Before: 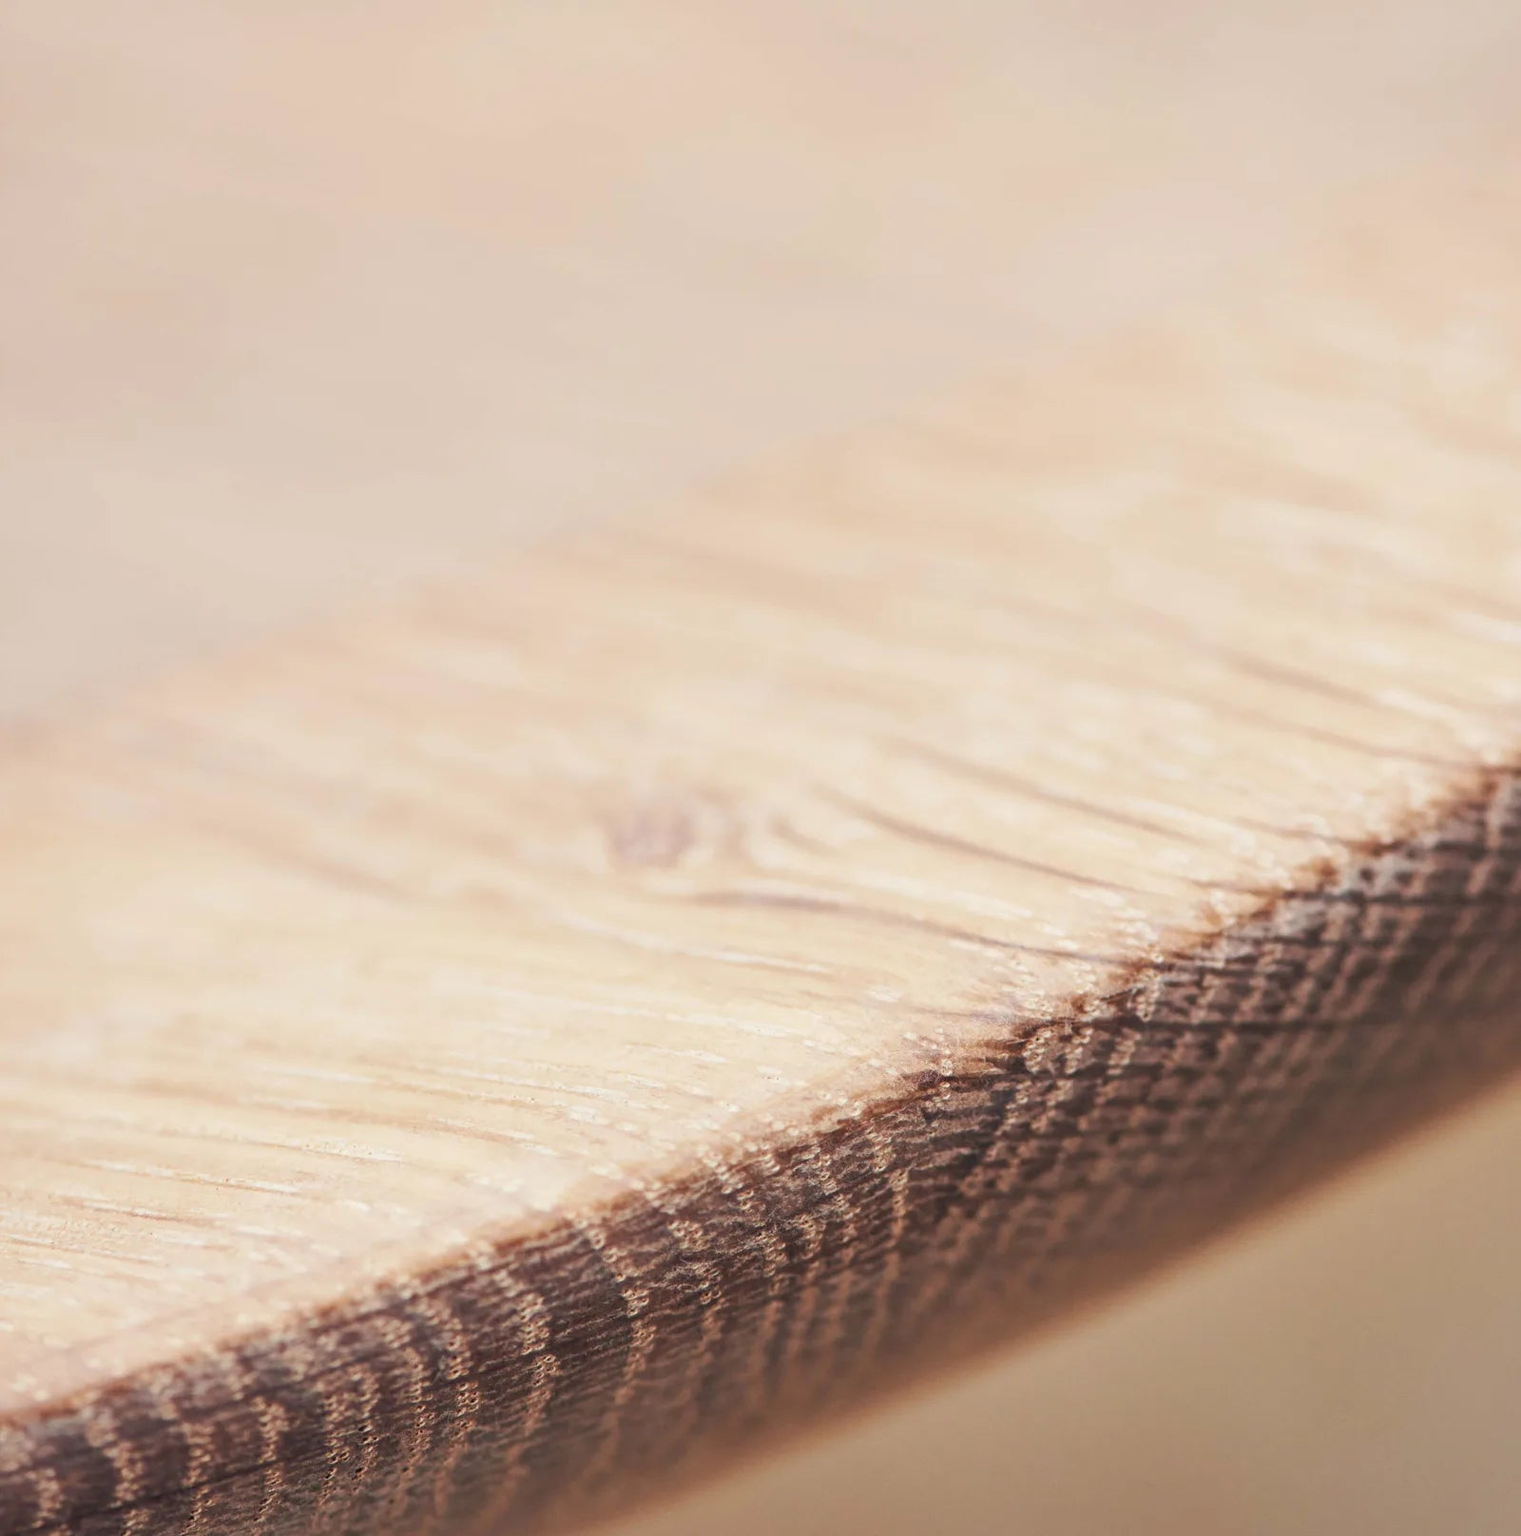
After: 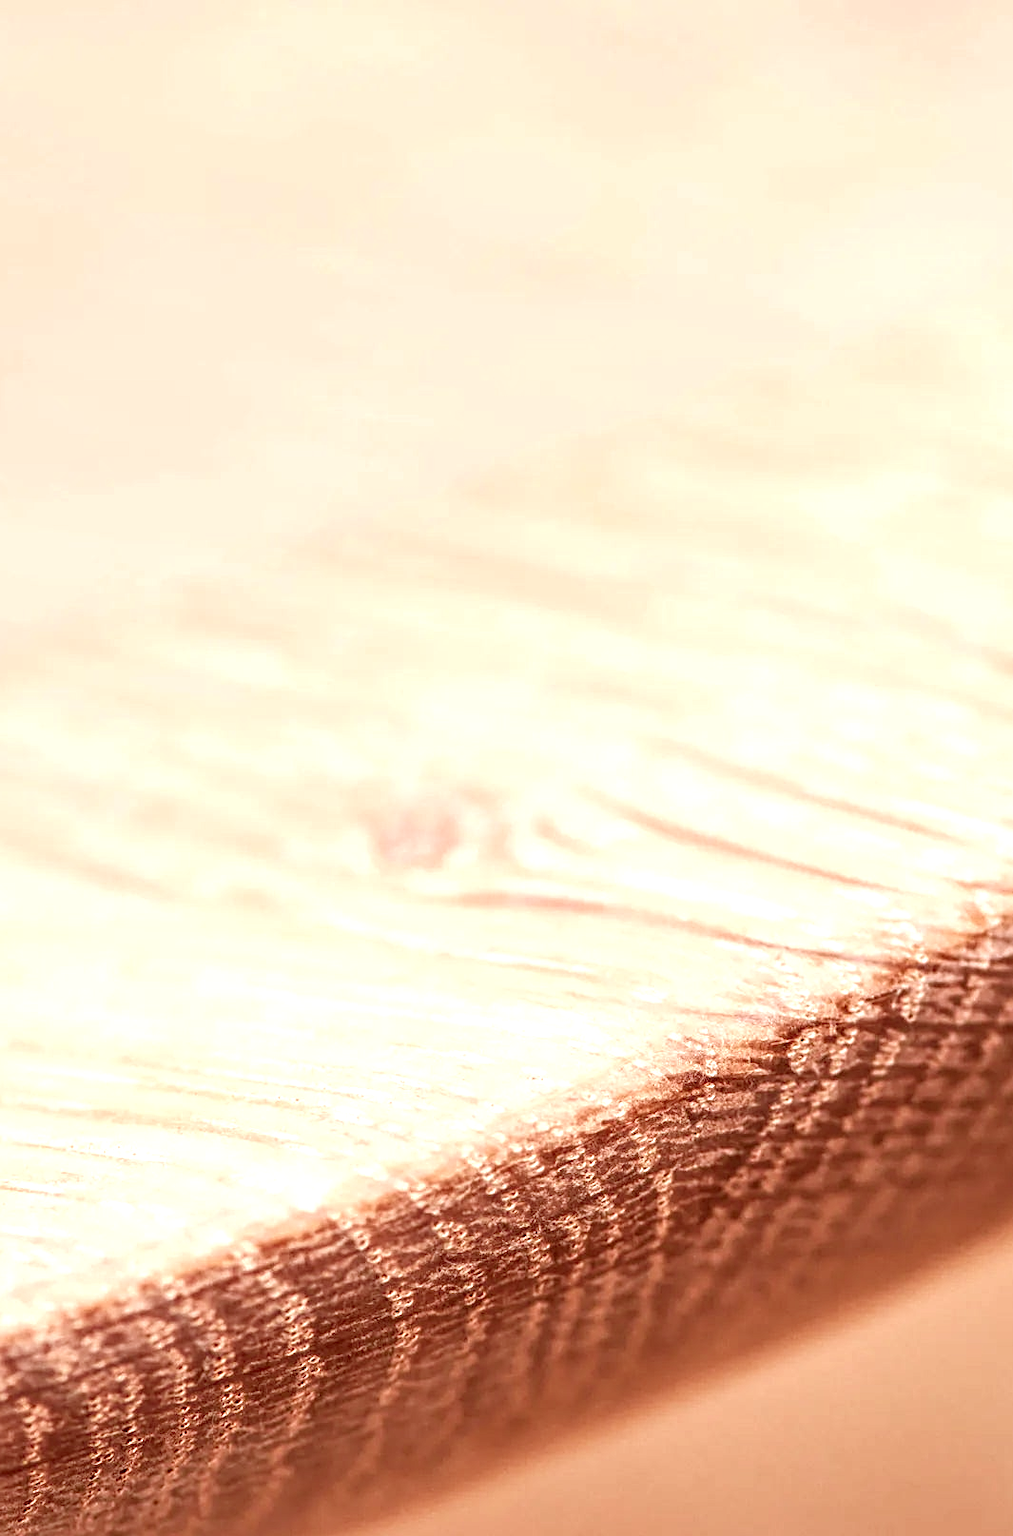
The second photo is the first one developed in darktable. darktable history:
exposure: black level correction -0.005, exposure 0.622 EV, compensate highlight preservation false
color correction: highlights a* 9.03, highlights b* 8.71, shadows a* 40, shadows b* 40, saturation 0.8
sharpen: on, module defaults
crop and rotate: left 15.546%, right 17.787%
local contrast: detail 130%
